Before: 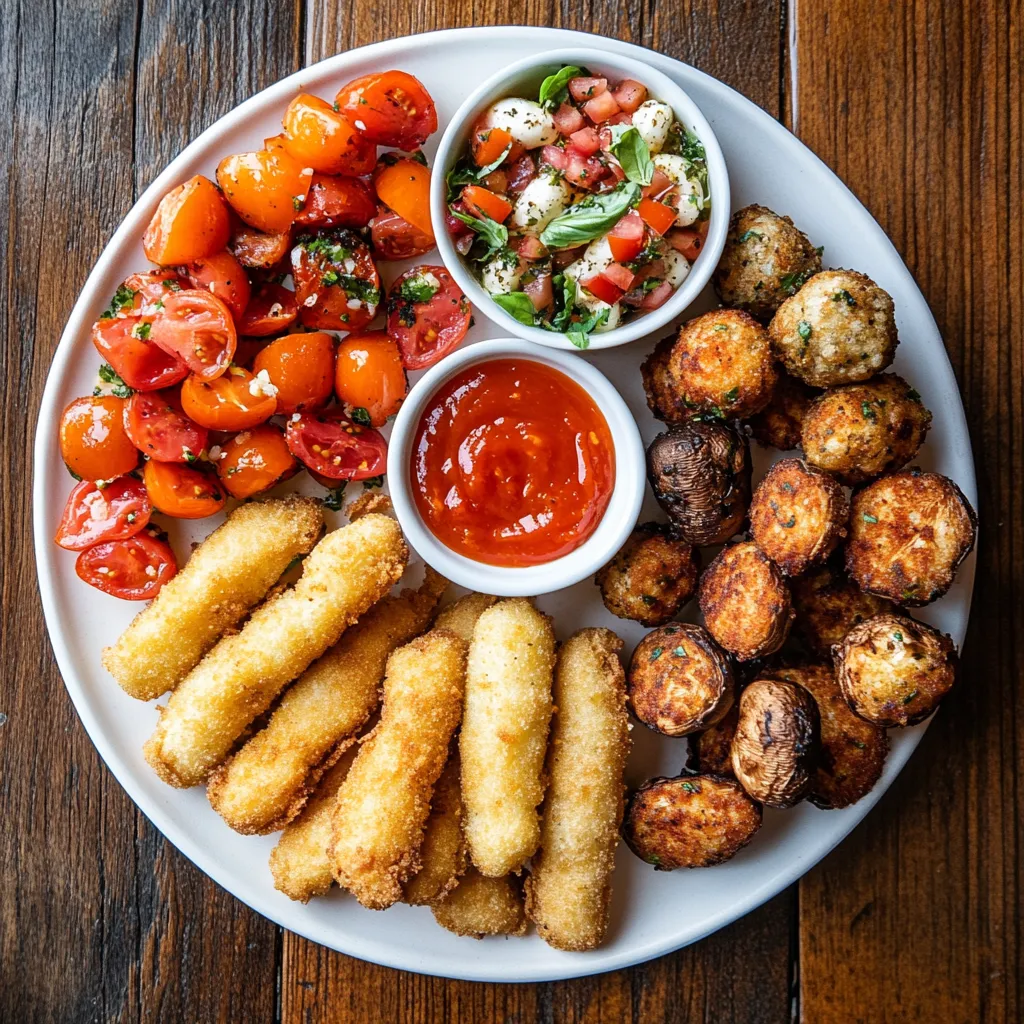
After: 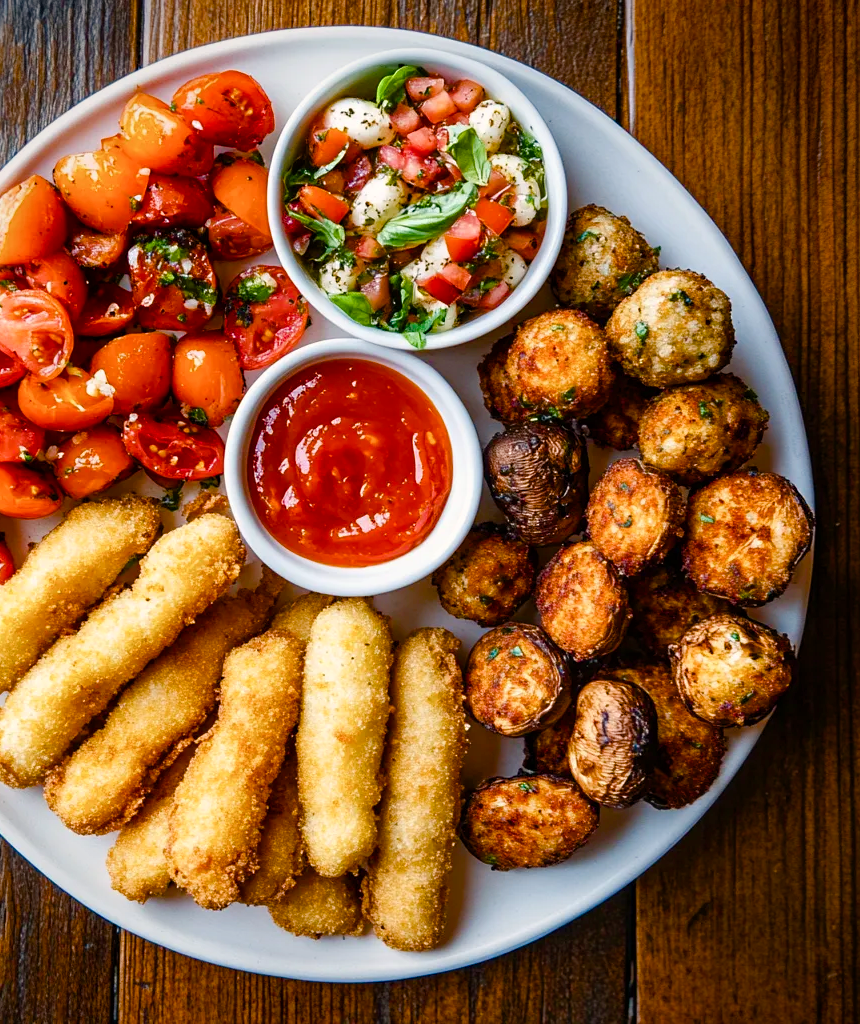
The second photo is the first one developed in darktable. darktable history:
crop: left 15.943%
sharpen: radius 5.322, amount 0.313, threshold 26.315
shadows and highlights: shadows 32.66, highlights -45.85, compress 49.58%, soften with gaussian
vignetting: fall-off start 79.75%, saturation 0.05, center (-0.148, 0.011)
color balance rgb: power › hue 316.04°, highlights gain › chroma 1.642%, highlights gain › hue 56.94°, linear chroma grading › global chroma 14.608%, perceptual saturation grading › global saturation 20%, perceptual saturation grading › highlights -50.106%, perceptual saturation grading › shadows 30.295%, global vibrance 43.435%
